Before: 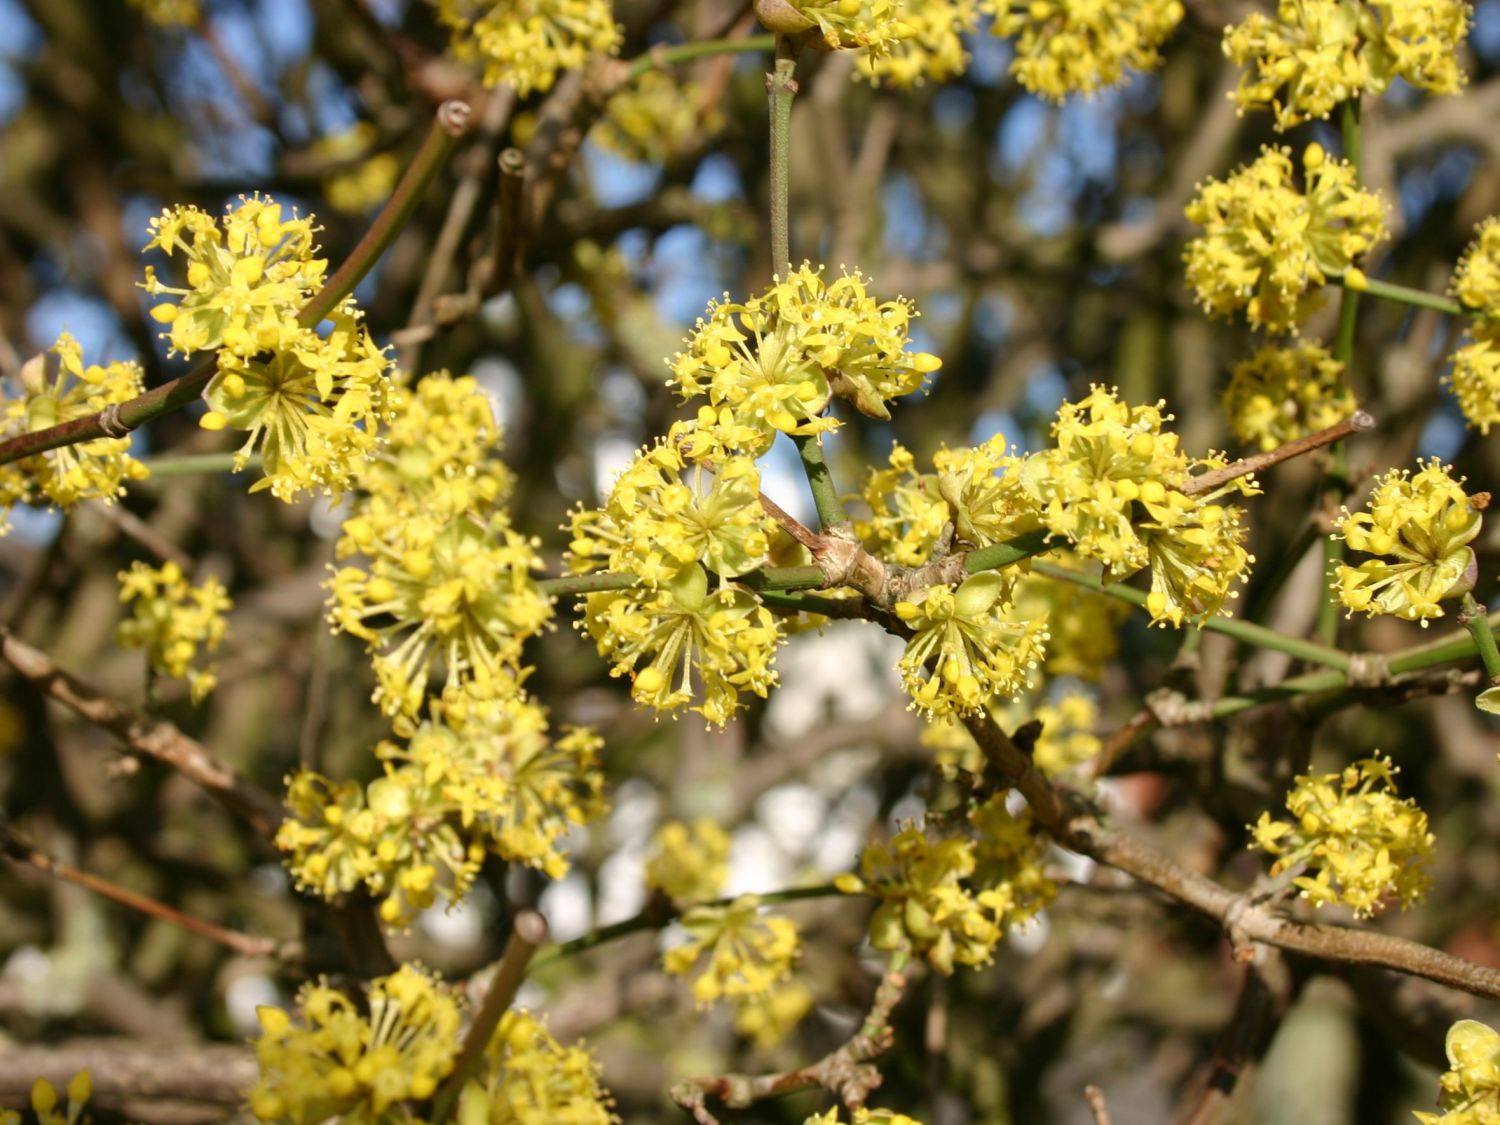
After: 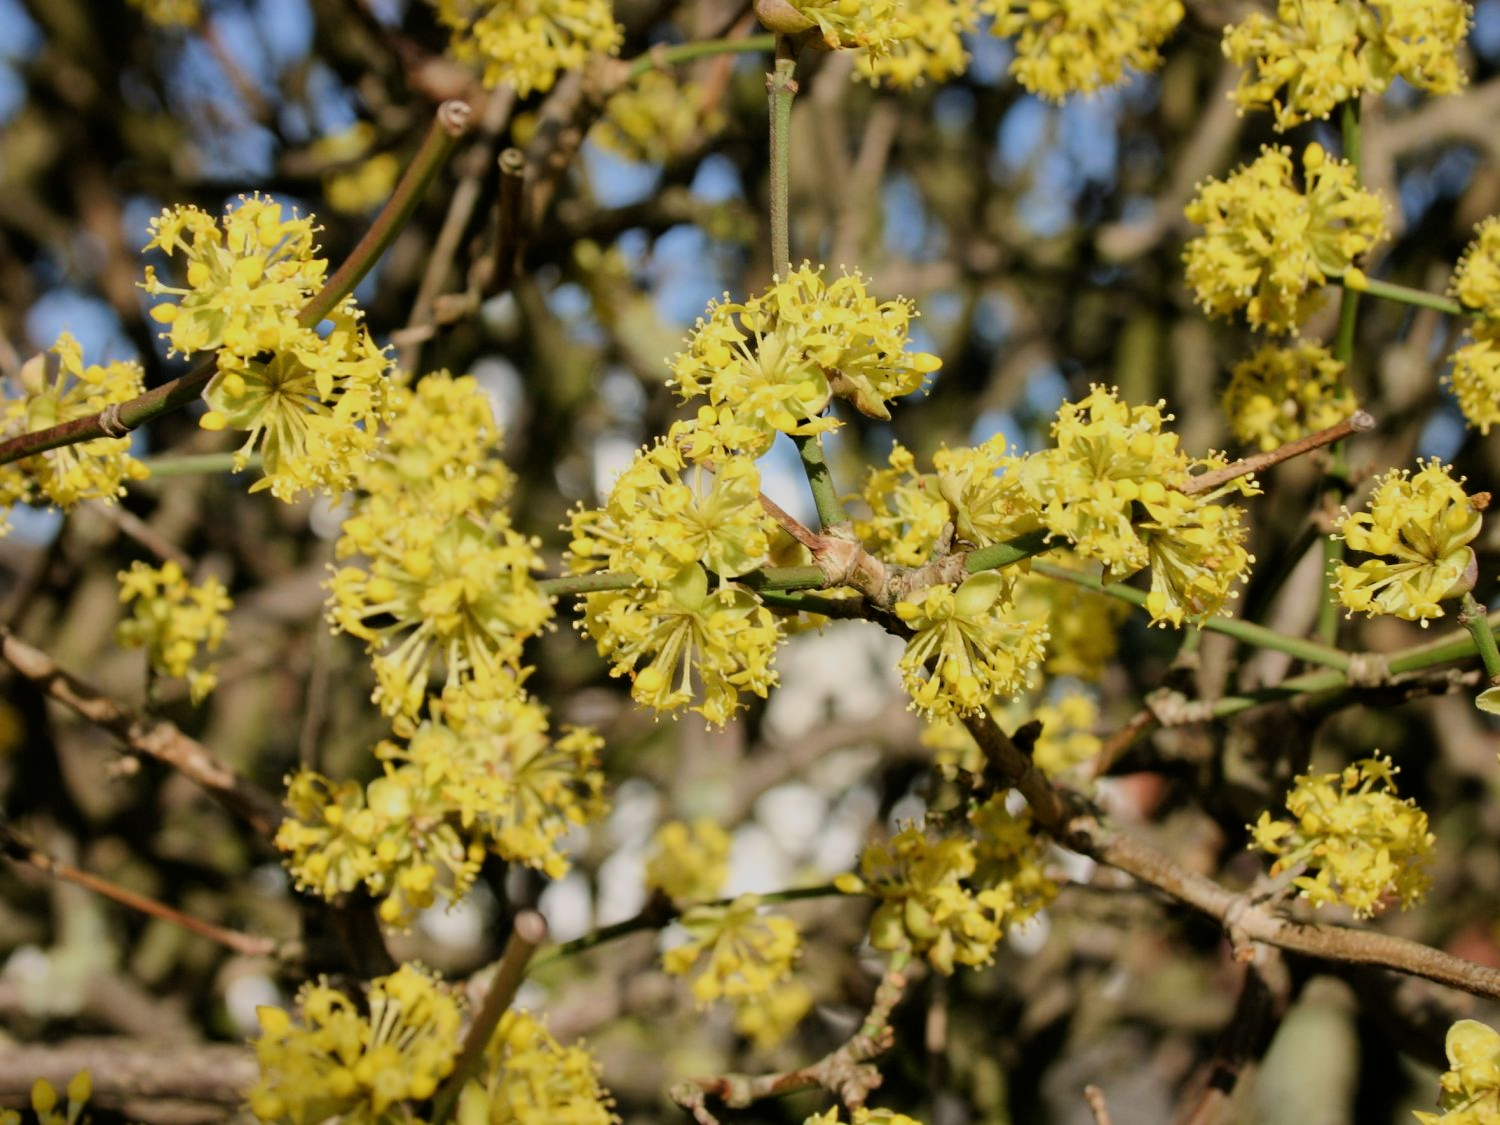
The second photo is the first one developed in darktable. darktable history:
shadows and highlights: shadows 13.22, white point adjustment 1.13, highlights -0.918, soften with gaussian
sharpen: radius 5.356, amount 0.31, threshold 26.809
filmic rgb: black relative exposure -7.65 EV, white relative exposure 4.56 EV, hardness 3.61, contrast 0.996, color science v6 (2022)
